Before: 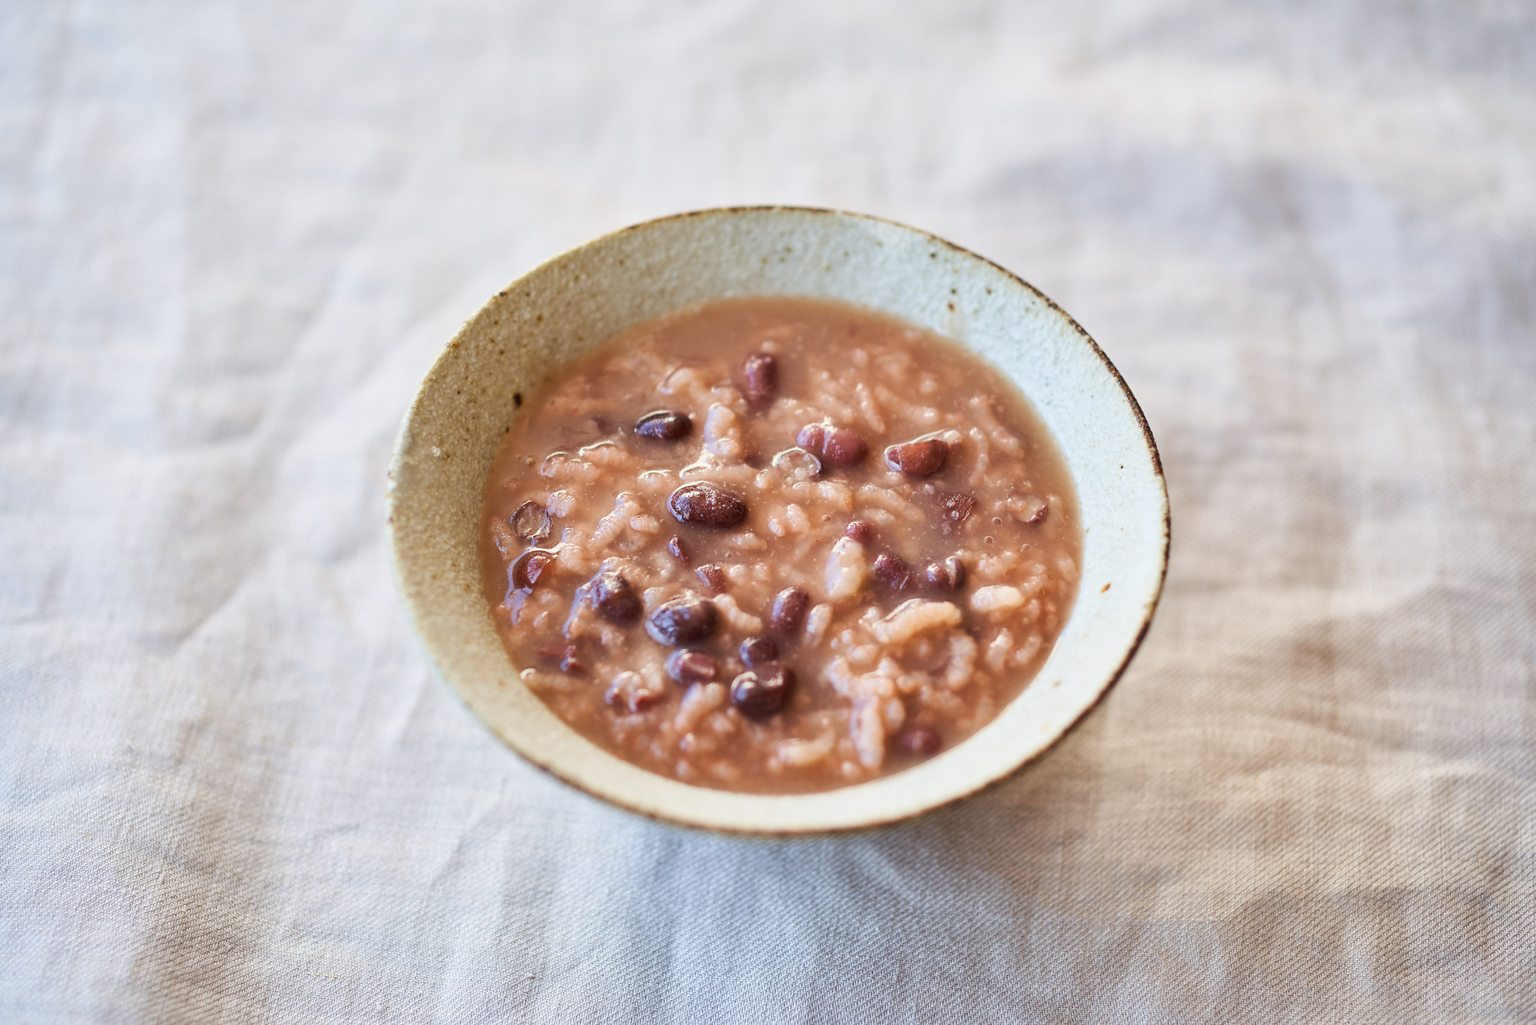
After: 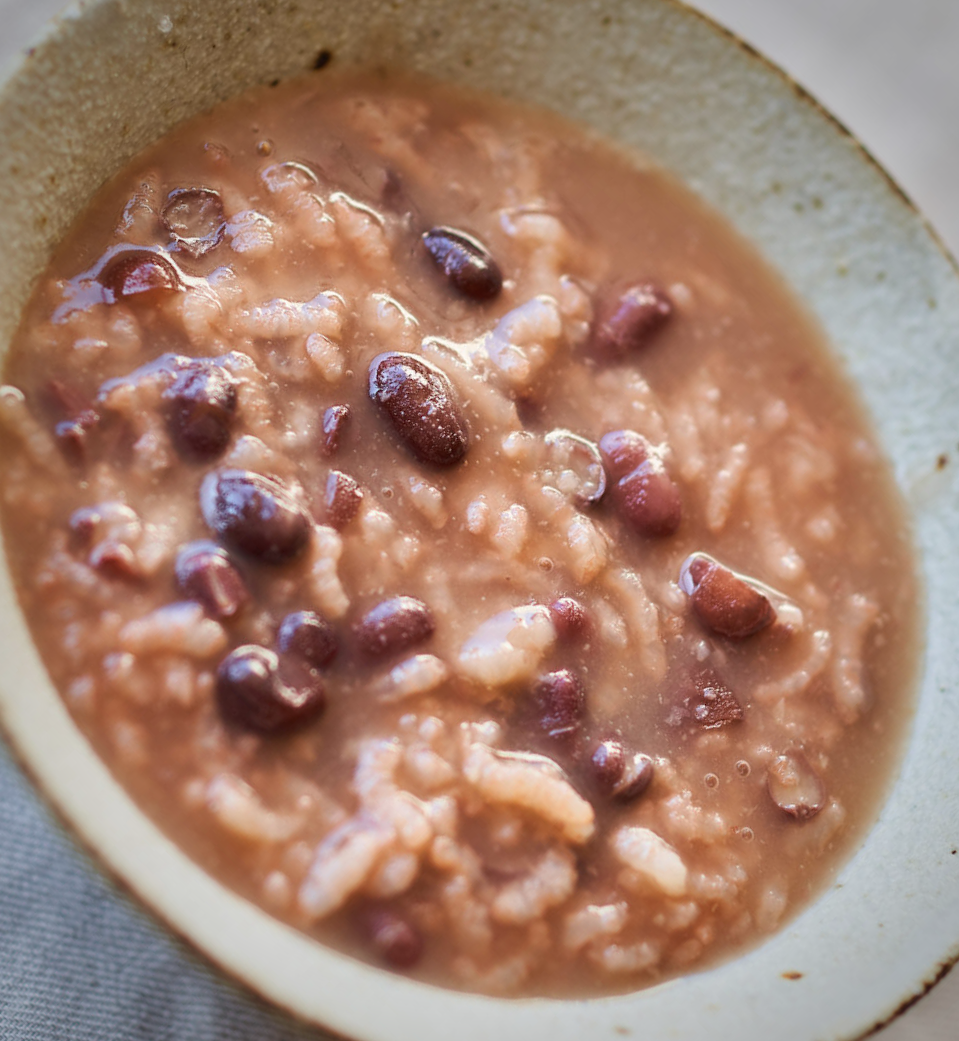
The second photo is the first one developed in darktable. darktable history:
vignetting: fall-off start 67.24%, saturation -0.027, width/height ratio 1.011
crop and rotate: angle -45.06°, top 16.368%, right 0.778%, bottom 11.748%
